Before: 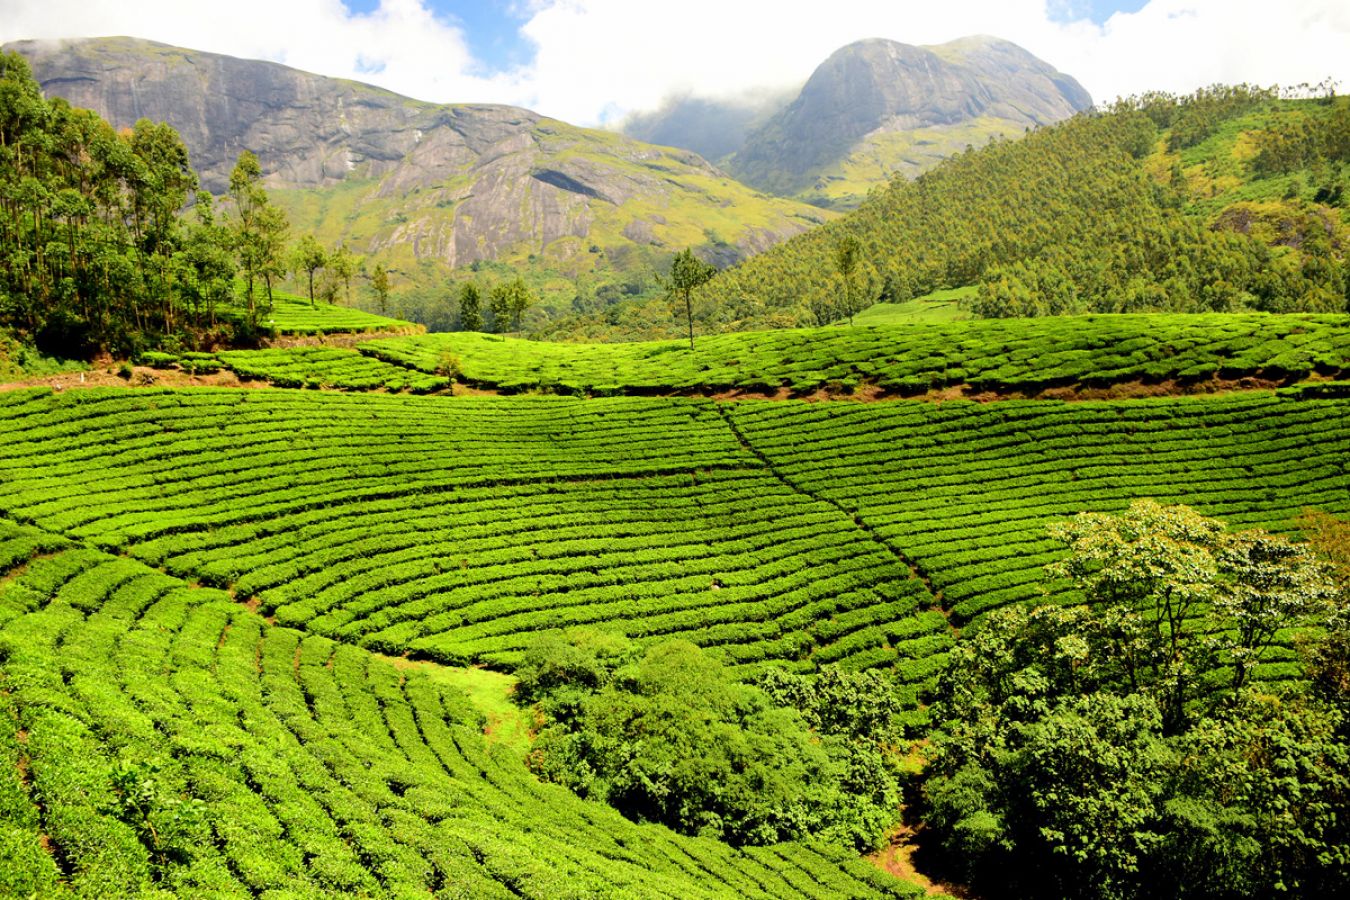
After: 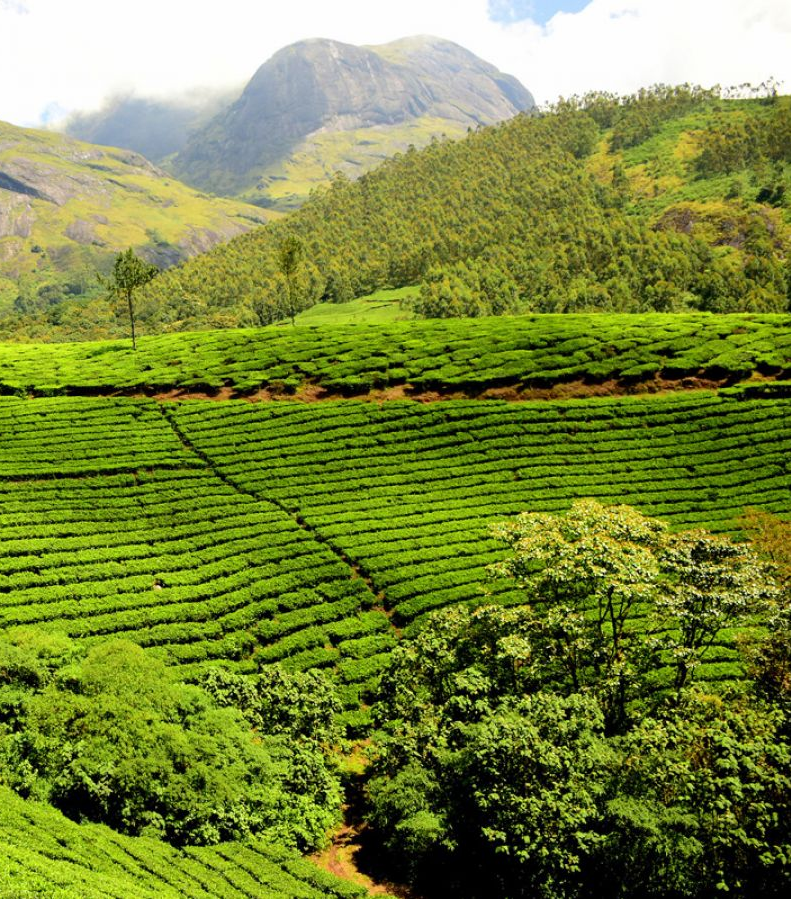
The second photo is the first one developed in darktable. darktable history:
tone equalizer: on, module defaults
crop: left 41.402%
